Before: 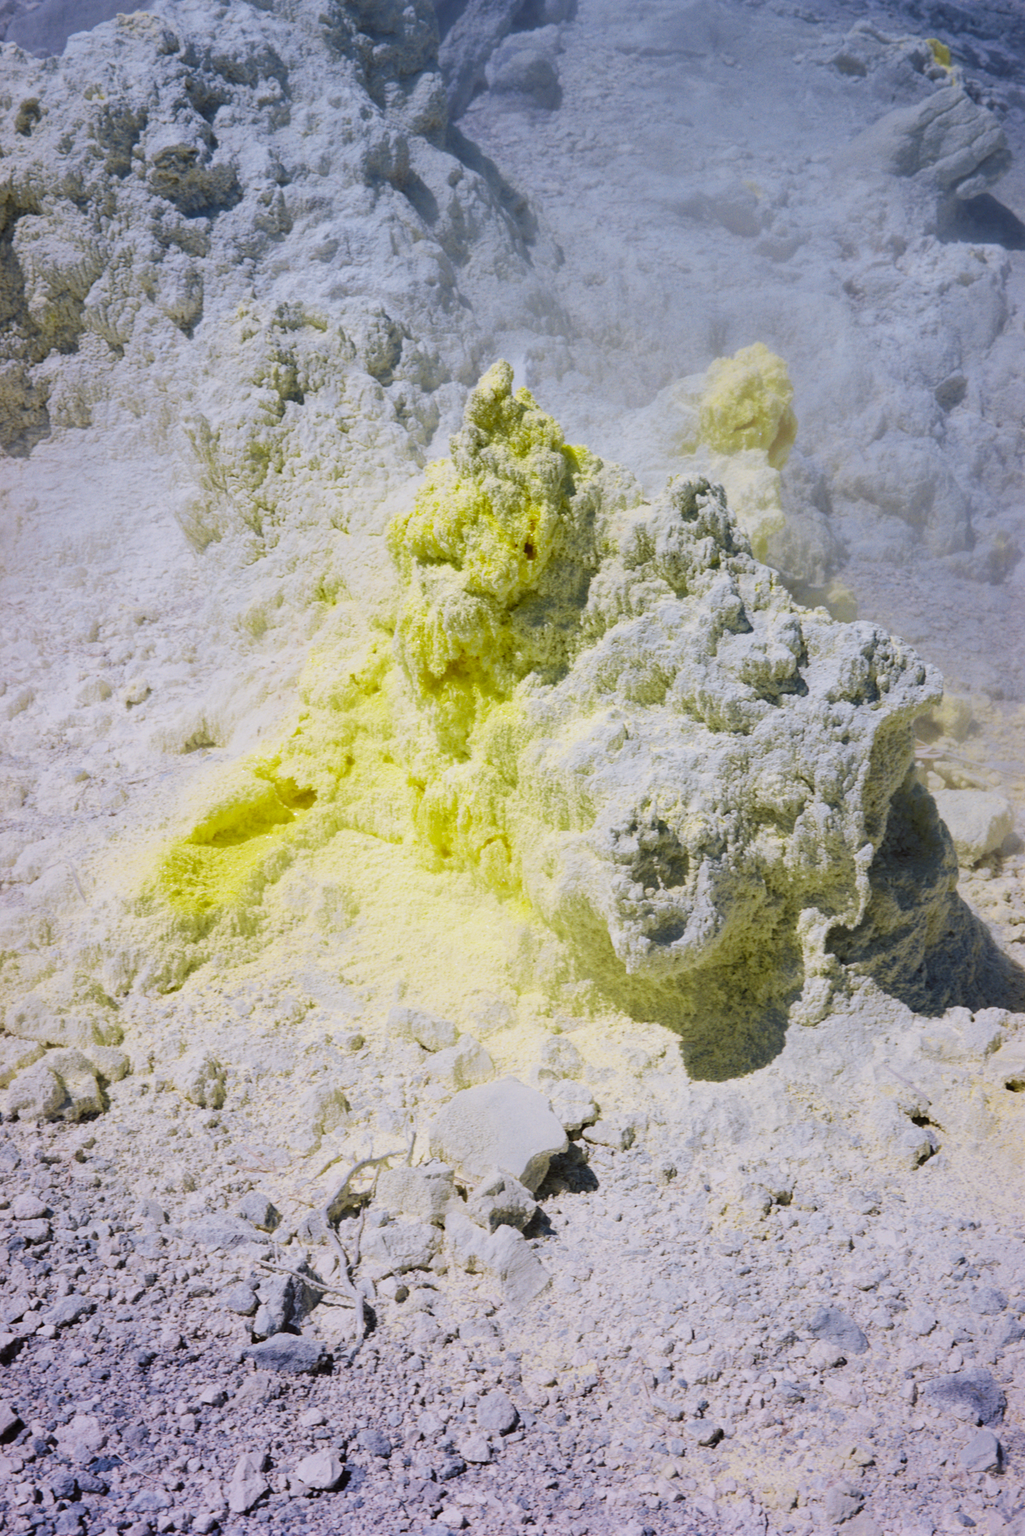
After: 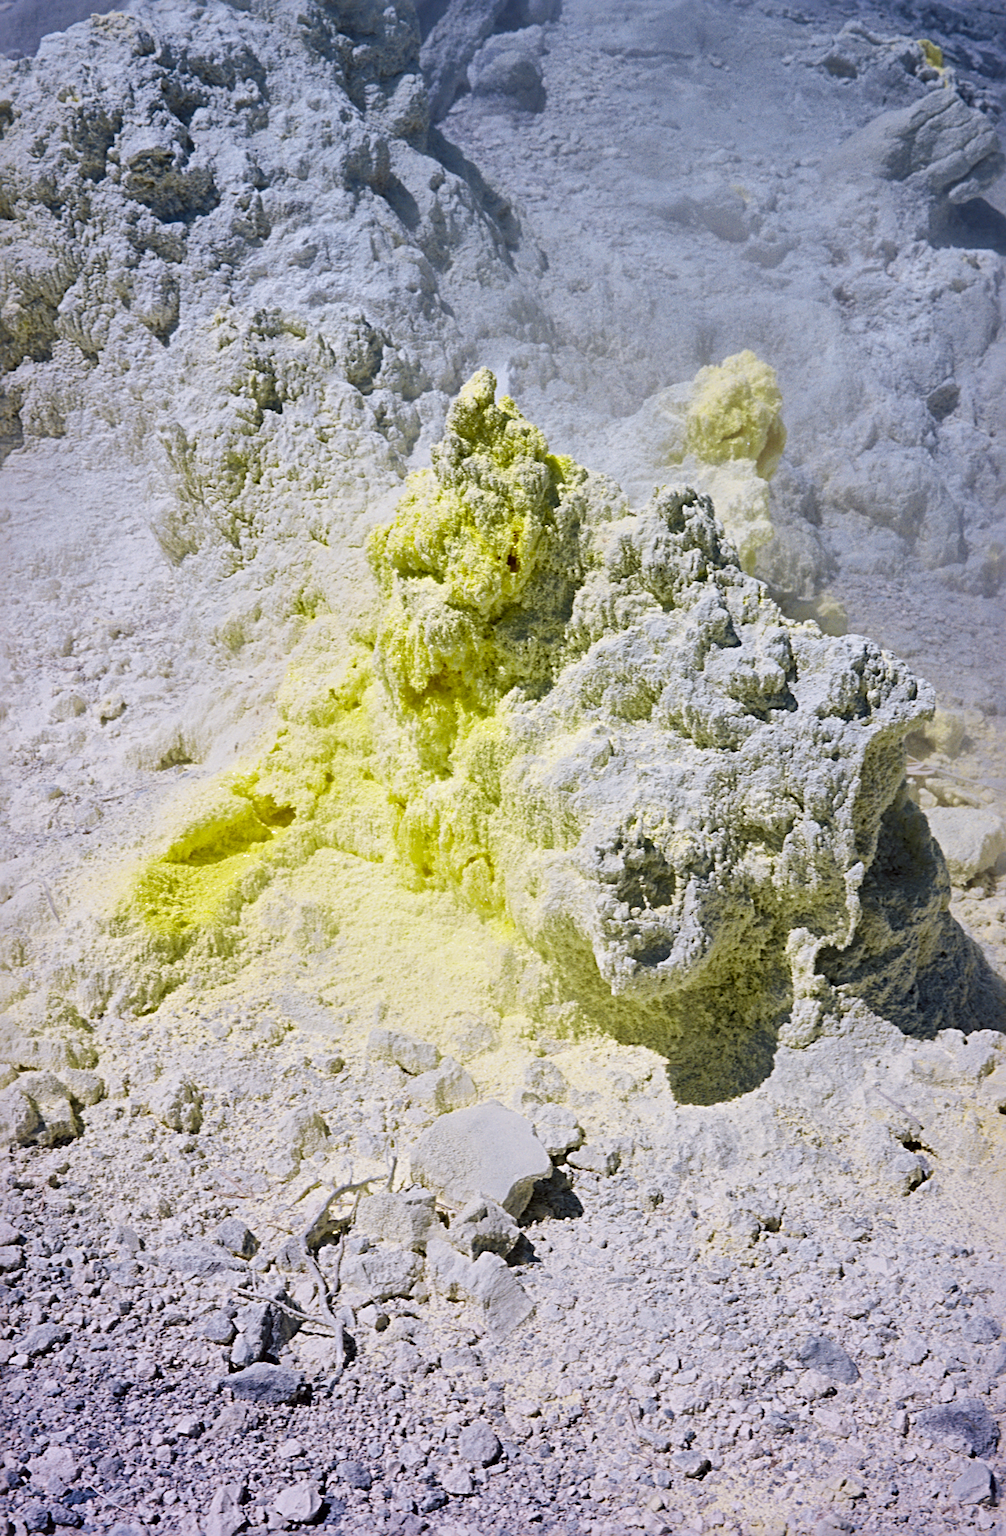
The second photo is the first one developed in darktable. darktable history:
local contrast: mode bilateral grid, contrast 19, coarseness 49, detail 147%, midtone range 0.2
sharpen: radius 3.95
crop and rotate: left 2.711%, right 1.041%, bottom 2.134%
tone equalizer: on, module defaults
